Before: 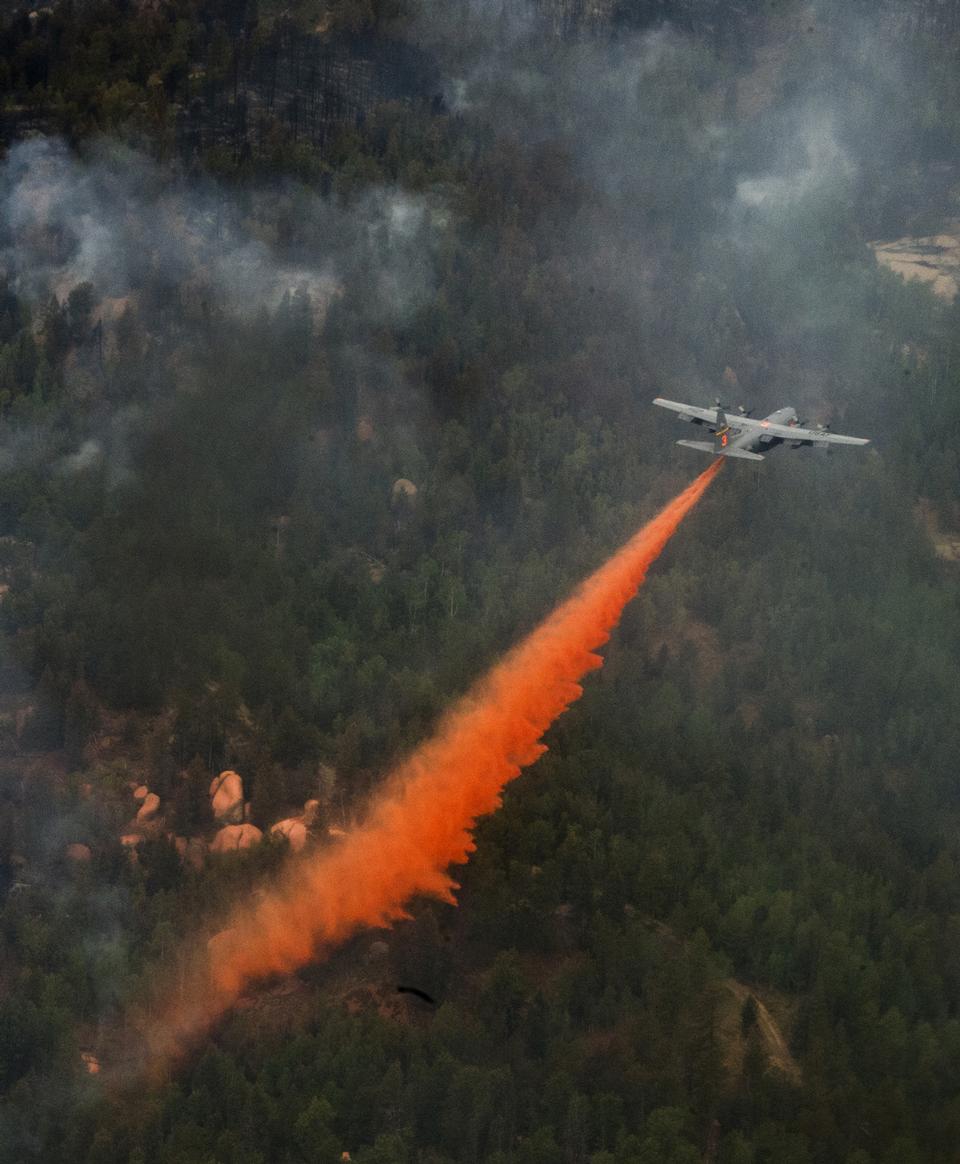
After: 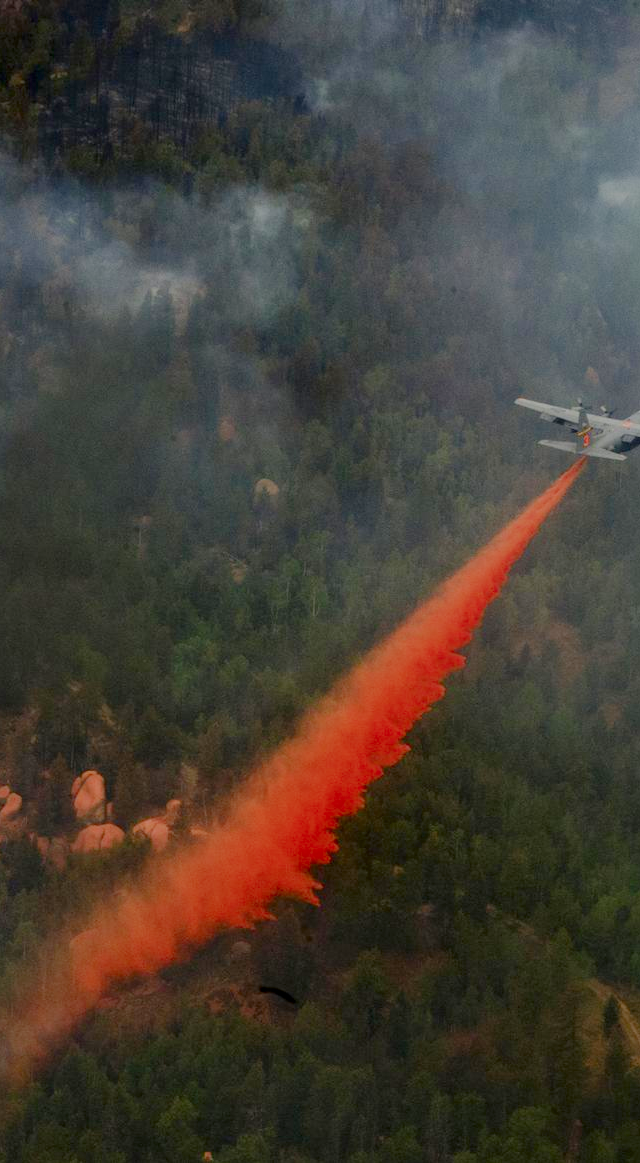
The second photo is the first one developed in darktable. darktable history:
crop and rotate: left 14.398%, right 18.926%
contrast brightness saturation: brightness -0.254, saturation 0.202
exposure: black level correction 0.001, exposure 1.119 EV, compensate exposure bias true, compensate highlight preservation false
filmic rgb: black relative exposure -7.97 EV, white relative exposure 8.01 EV, hardness 2.45, latitude 9.43%, contrast 0.722, highlights saturation mix 8.65%, shadows ↔ highlights balance 1.91%
